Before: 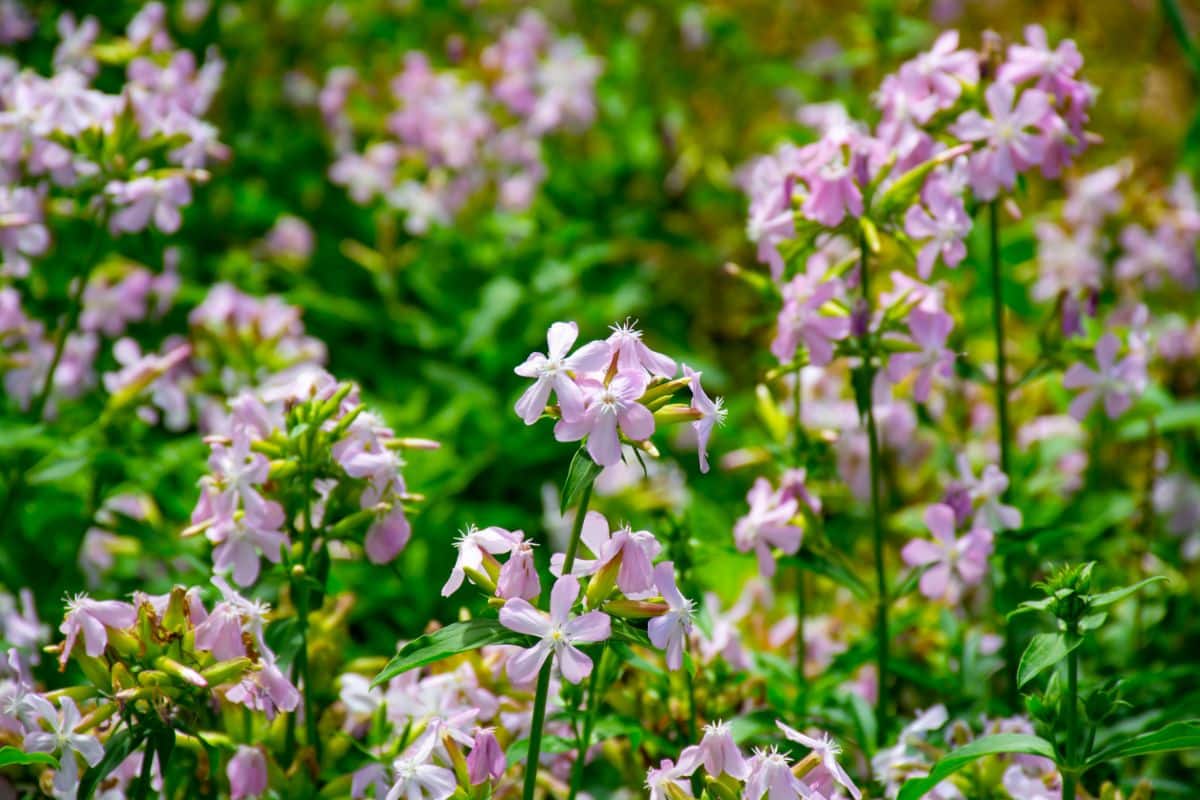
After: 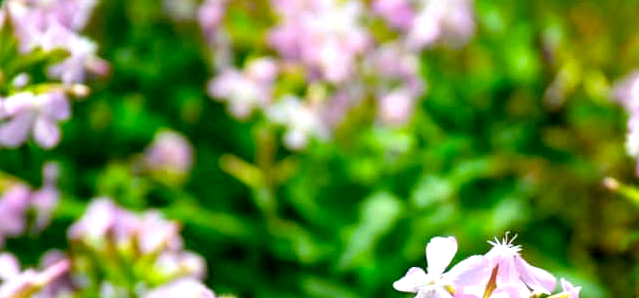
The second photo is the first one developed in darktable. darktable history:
exposure: black level correction 0.005, exposure 0.28 EV, compensate highlight preservation false
crop: left 10.14%, top 10.658%, right 36.578%, bottom 52.061%
tone equalizer: -8 EV -0.406 EV, -7 EV -0.427 EV, -6 EV -0.356 EV, -5 EV -0.189 EV, -3 EV 0.245 EV, -2 EV 0.337 EV, -1 EV 0.391 EV, +0 EV 0.445 EV
